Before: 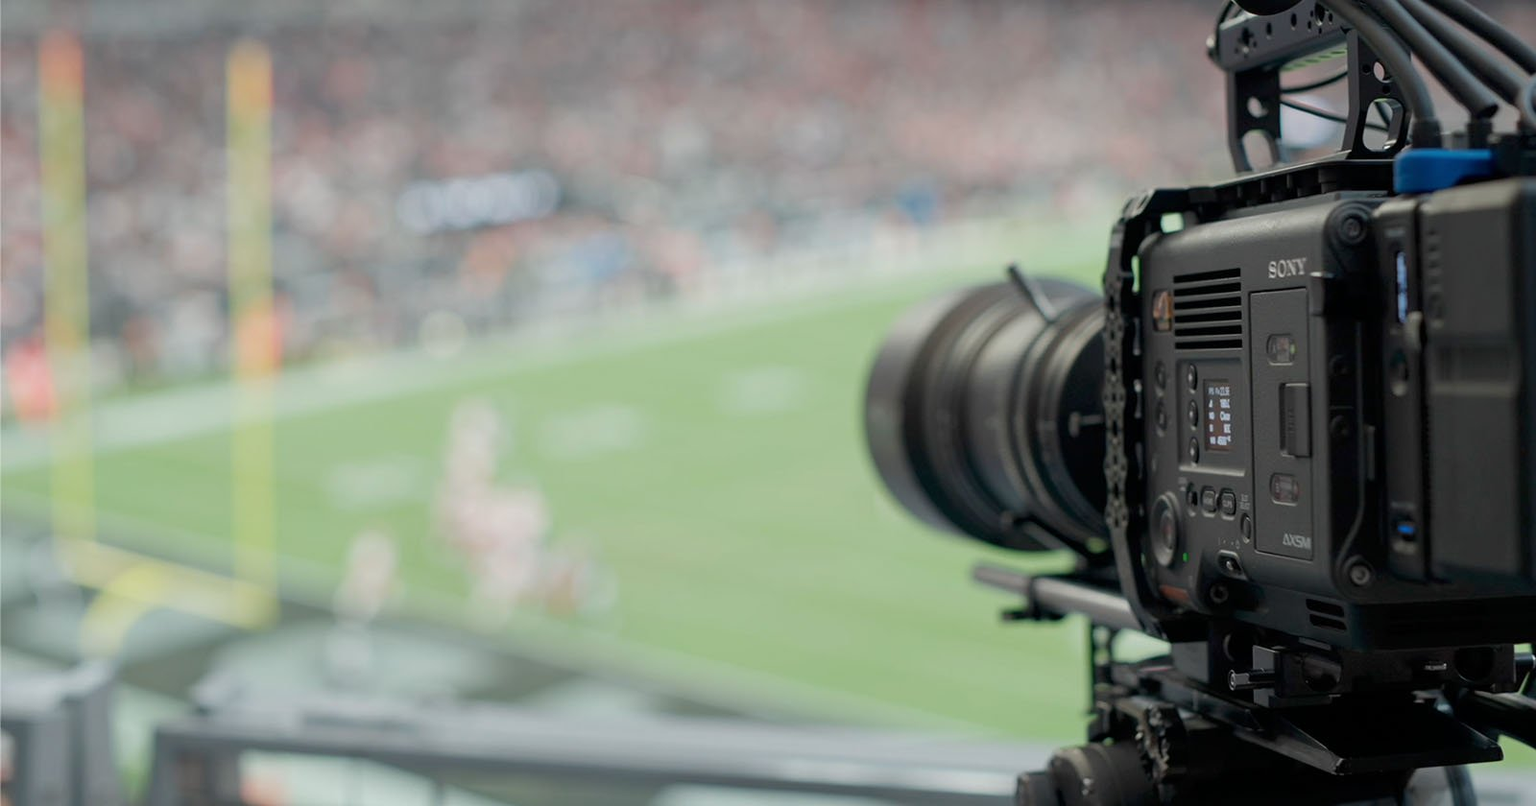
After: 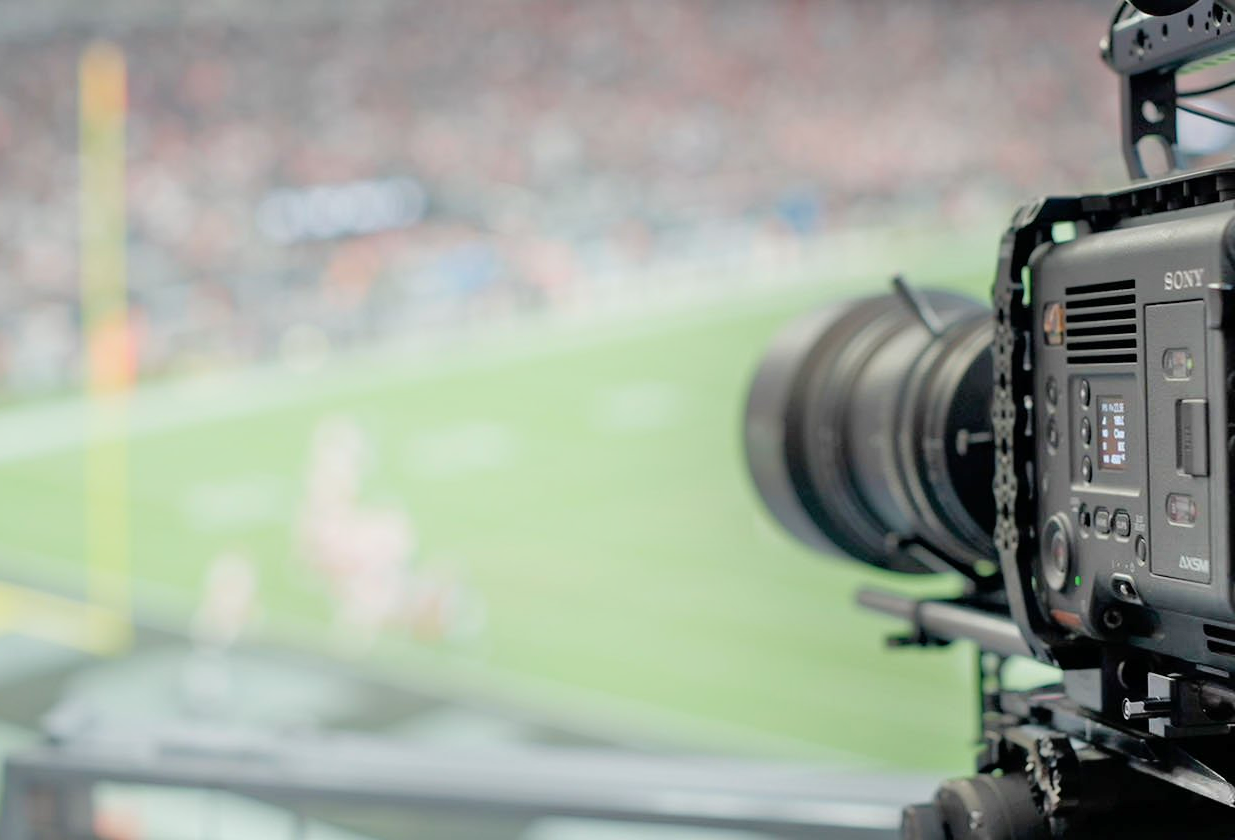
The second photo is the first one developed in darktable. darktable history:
shadows and highlights: highlights 70.87, soften with gaussian
crop: left 9.863%, right 12.89%
tone equalizer: -7 EV 0.145 EV, -6 EV 0.631 EV, -5 EV 1.18 EV, -4 EV 1.32 EV, -3 EV 1.17 EV, -2 EV 0.6 EV, -1 EV 0.154 EV
